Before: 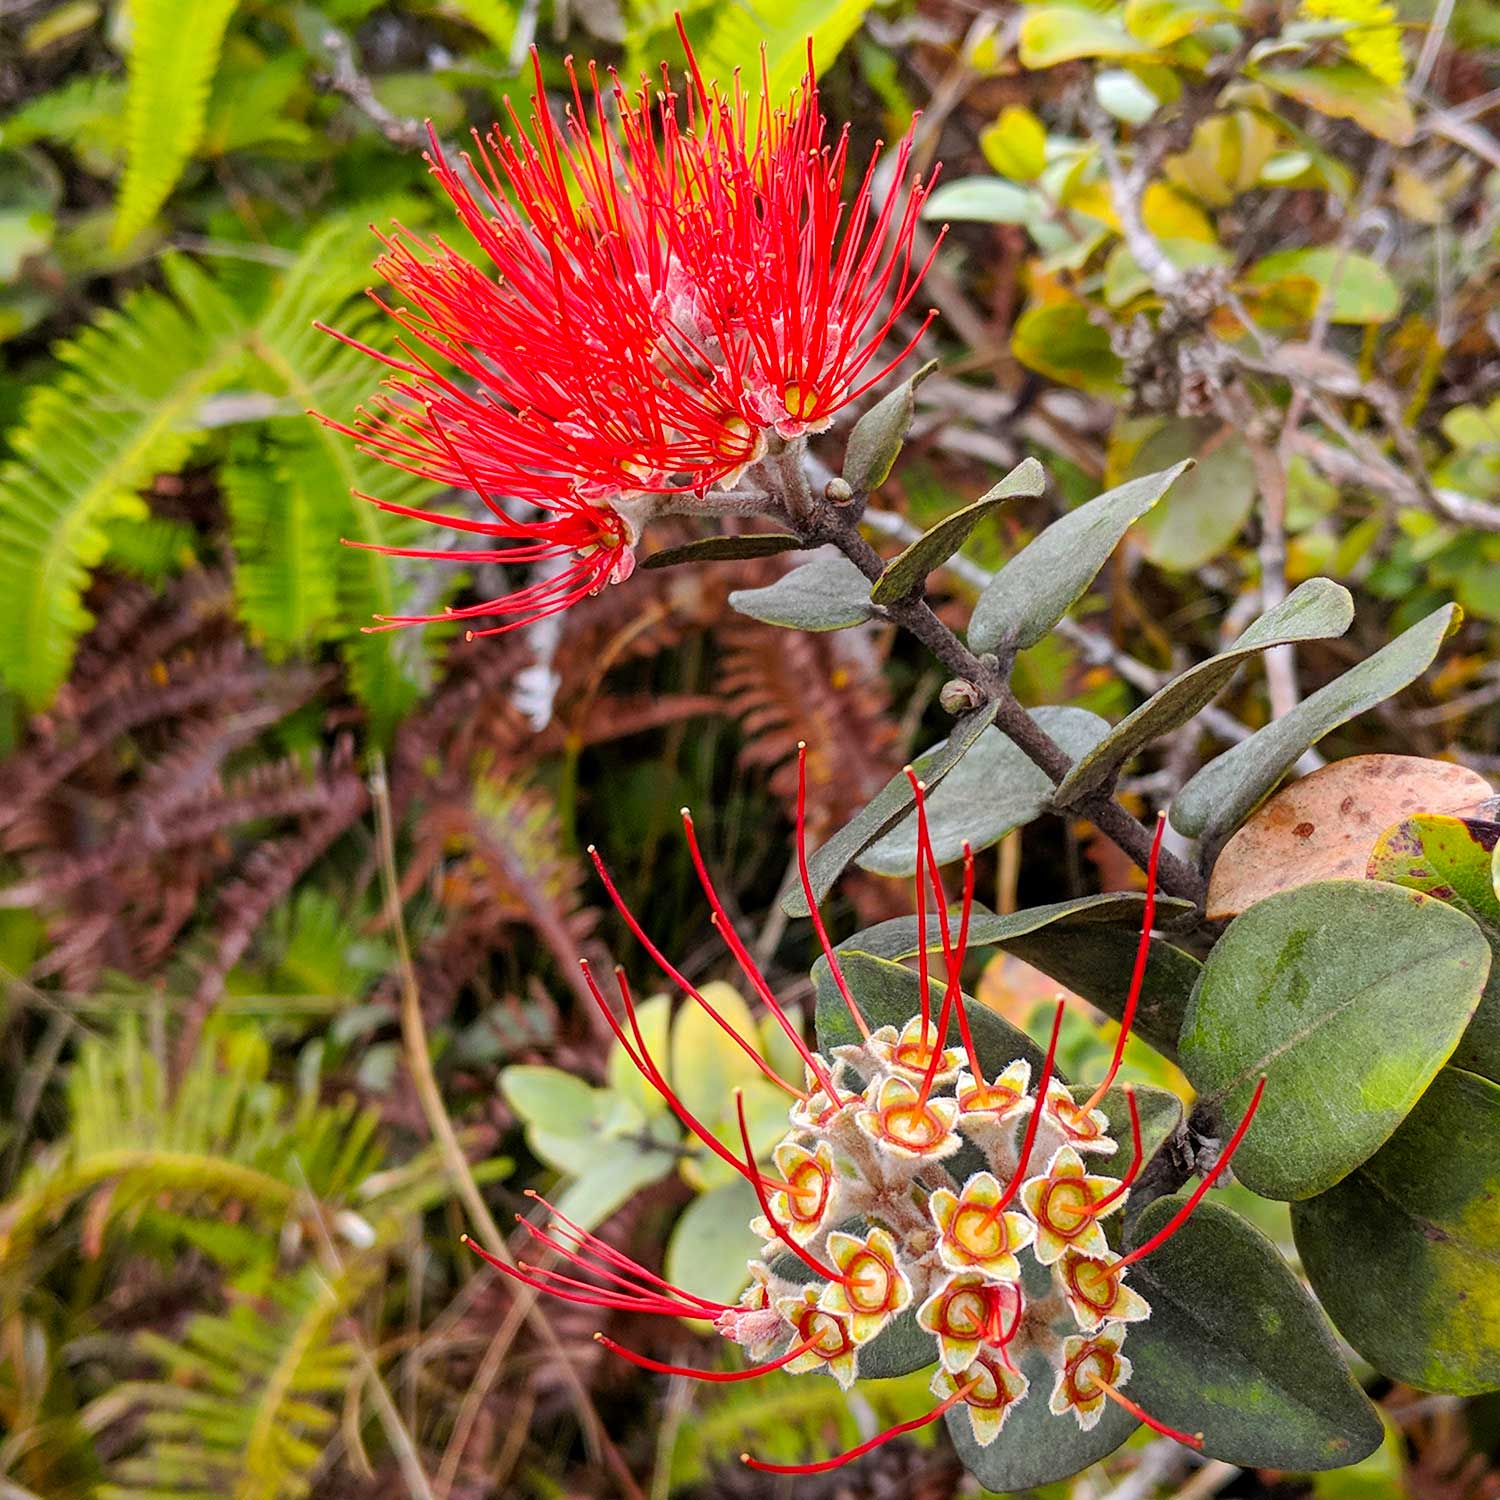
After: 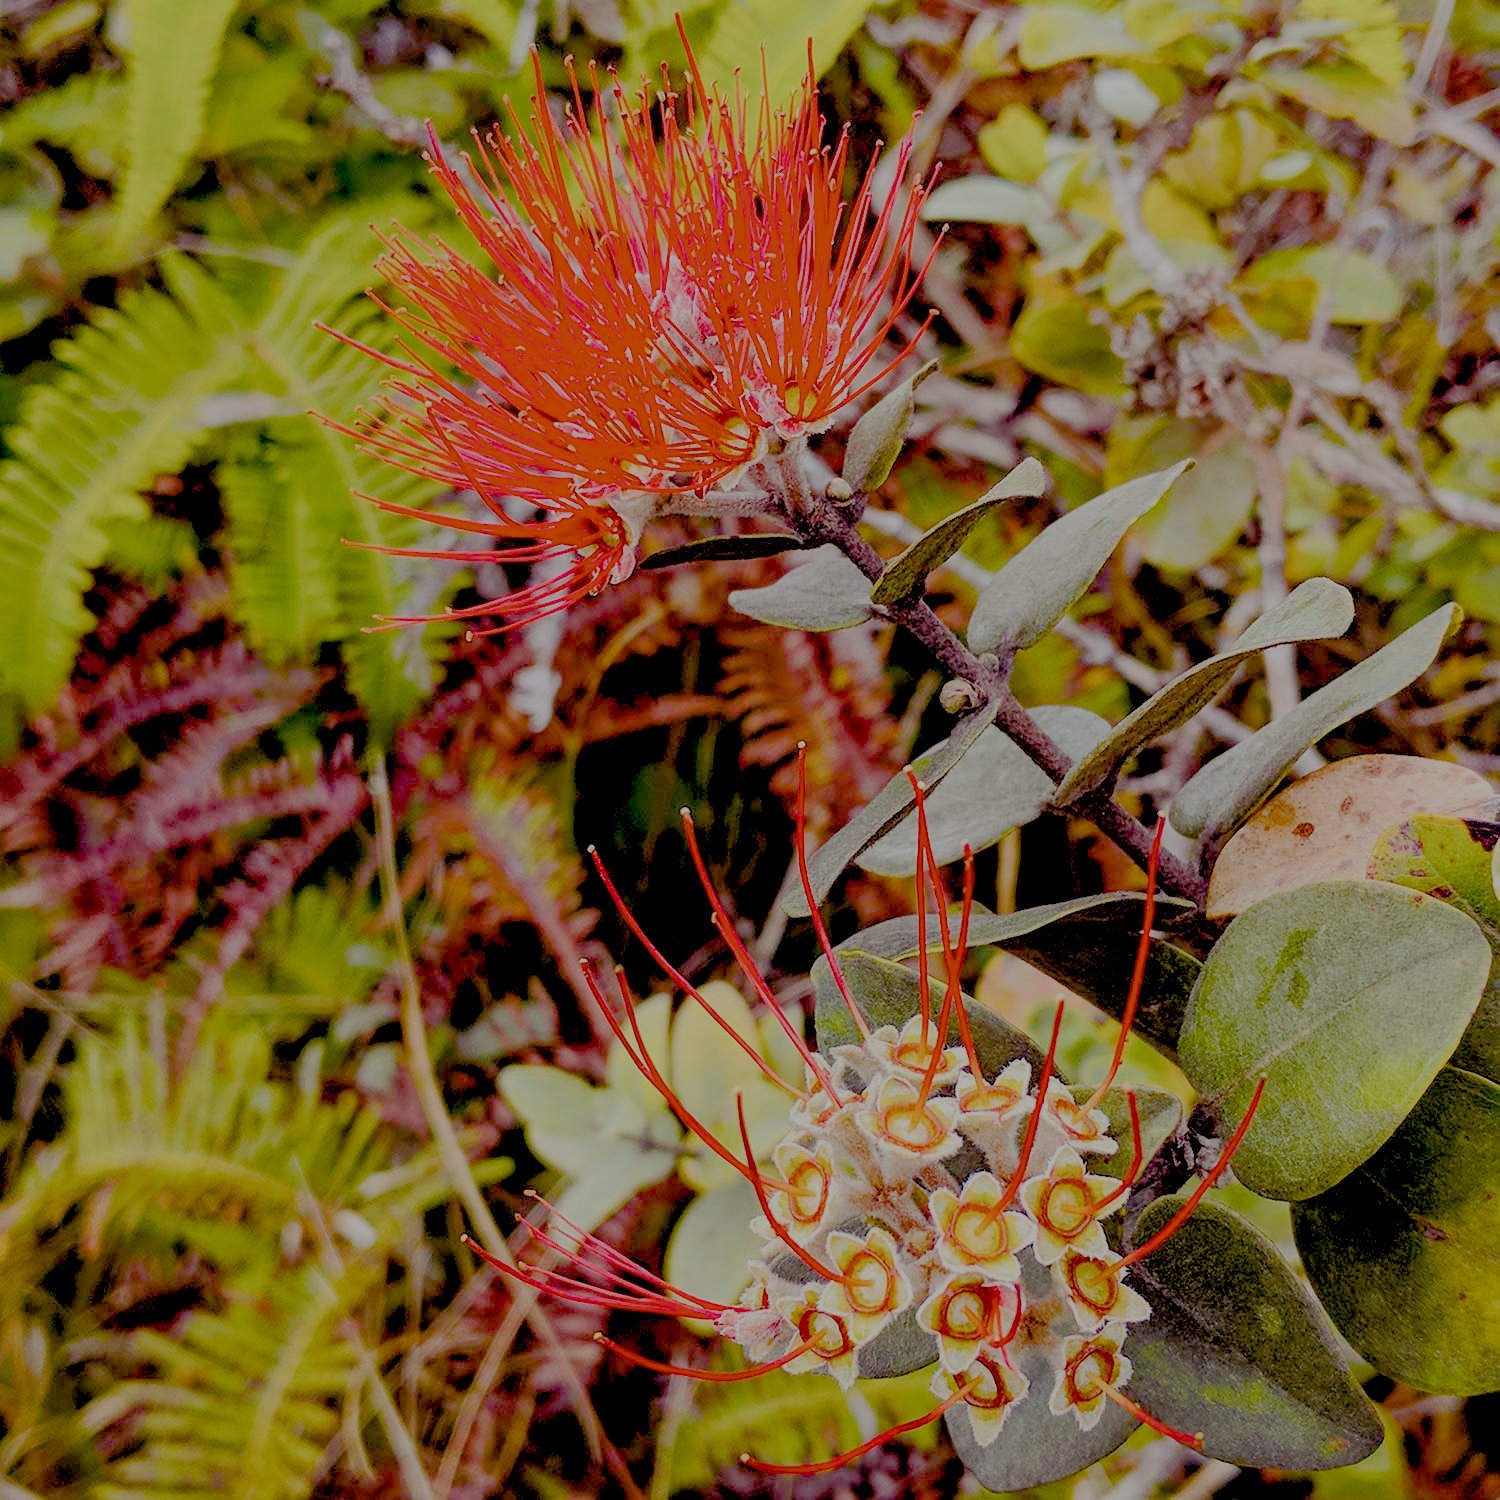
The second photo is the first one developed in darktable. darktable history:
color balance rgb: shadows lift › luminance -21.66%, shadows lift › chroma 8.98%, shadows lift › hue 283.37°, power › chroma 1.05%, power › hue 25.59°, highlights gain › luminance 6.08%, highlights gain › chroma 2.55%, highlights gain › hue 90°, global offset › luminance -0.87%, perceptual saturation grading › global saturation 25%, perceptual saturation grading › highlights -28.39%, perceptual saturation grading › shadows 33.98%
exposure: black level correction 0.007, exposure 0.093 EV, compensate highlight preservation false
filmic rgb: white relative exposure 8 EV, threshold 3 EV, structure ↔ texture 100%, target black luminance 0%, hardness 2.44, latitude 76.53%, contrast 0.562, shadows ↔ highlights balance 0%, preserve chrominance no, color science v4 (2020), iterations of high-quality reconstruction 10, type of noise poissonian, enable highlight reconstruction true
